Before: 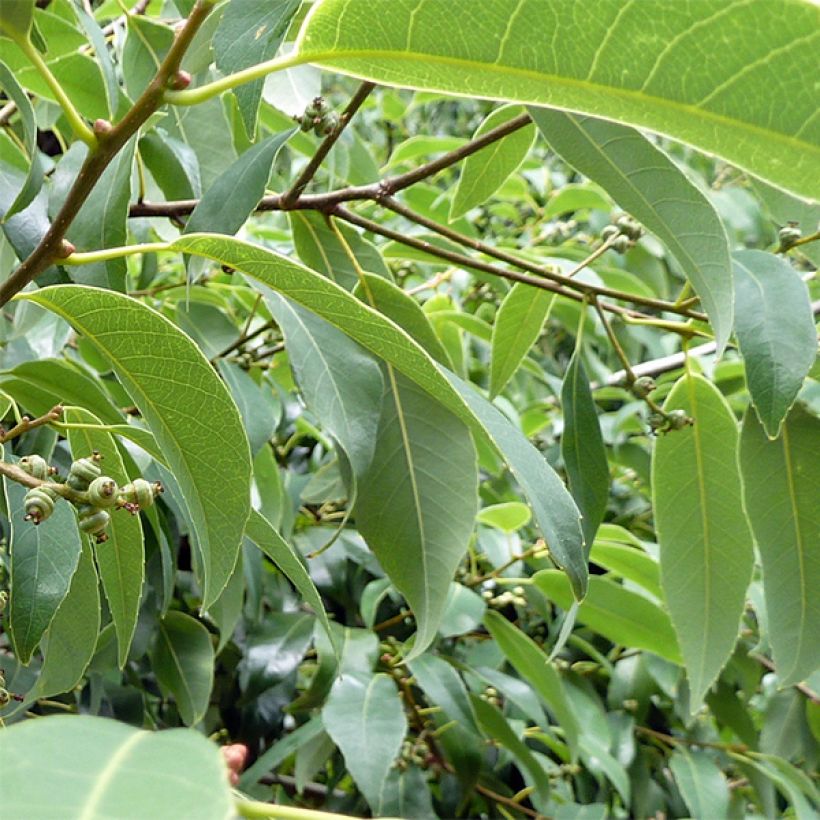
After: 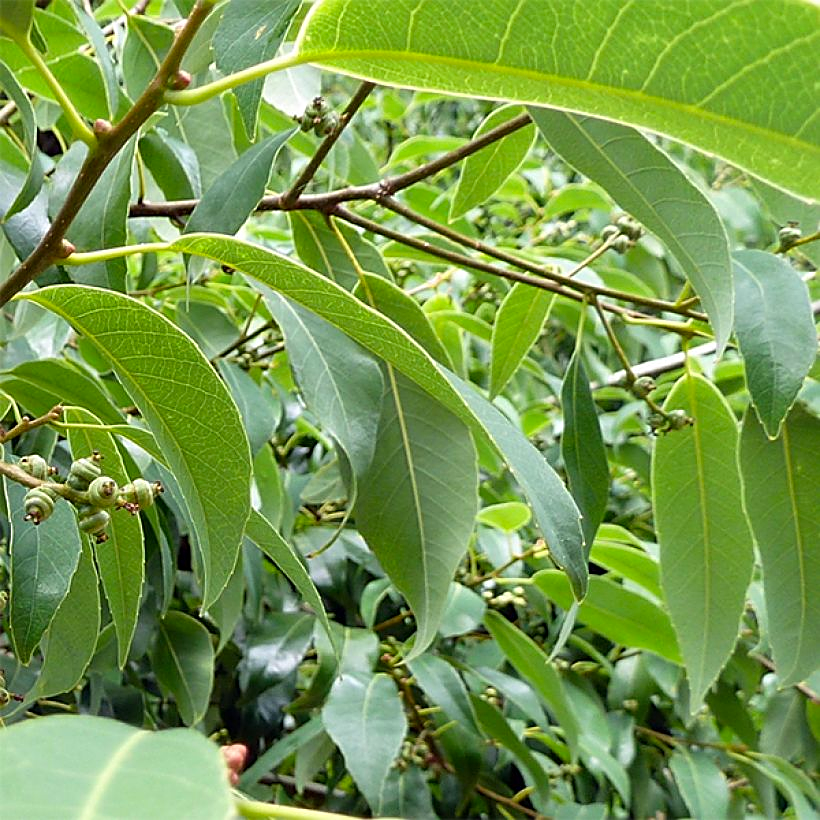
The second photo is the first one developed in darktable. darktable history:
sharpen: on, module defaults
contrast brightness saturation: contrast 0.04, saturation 0.16
